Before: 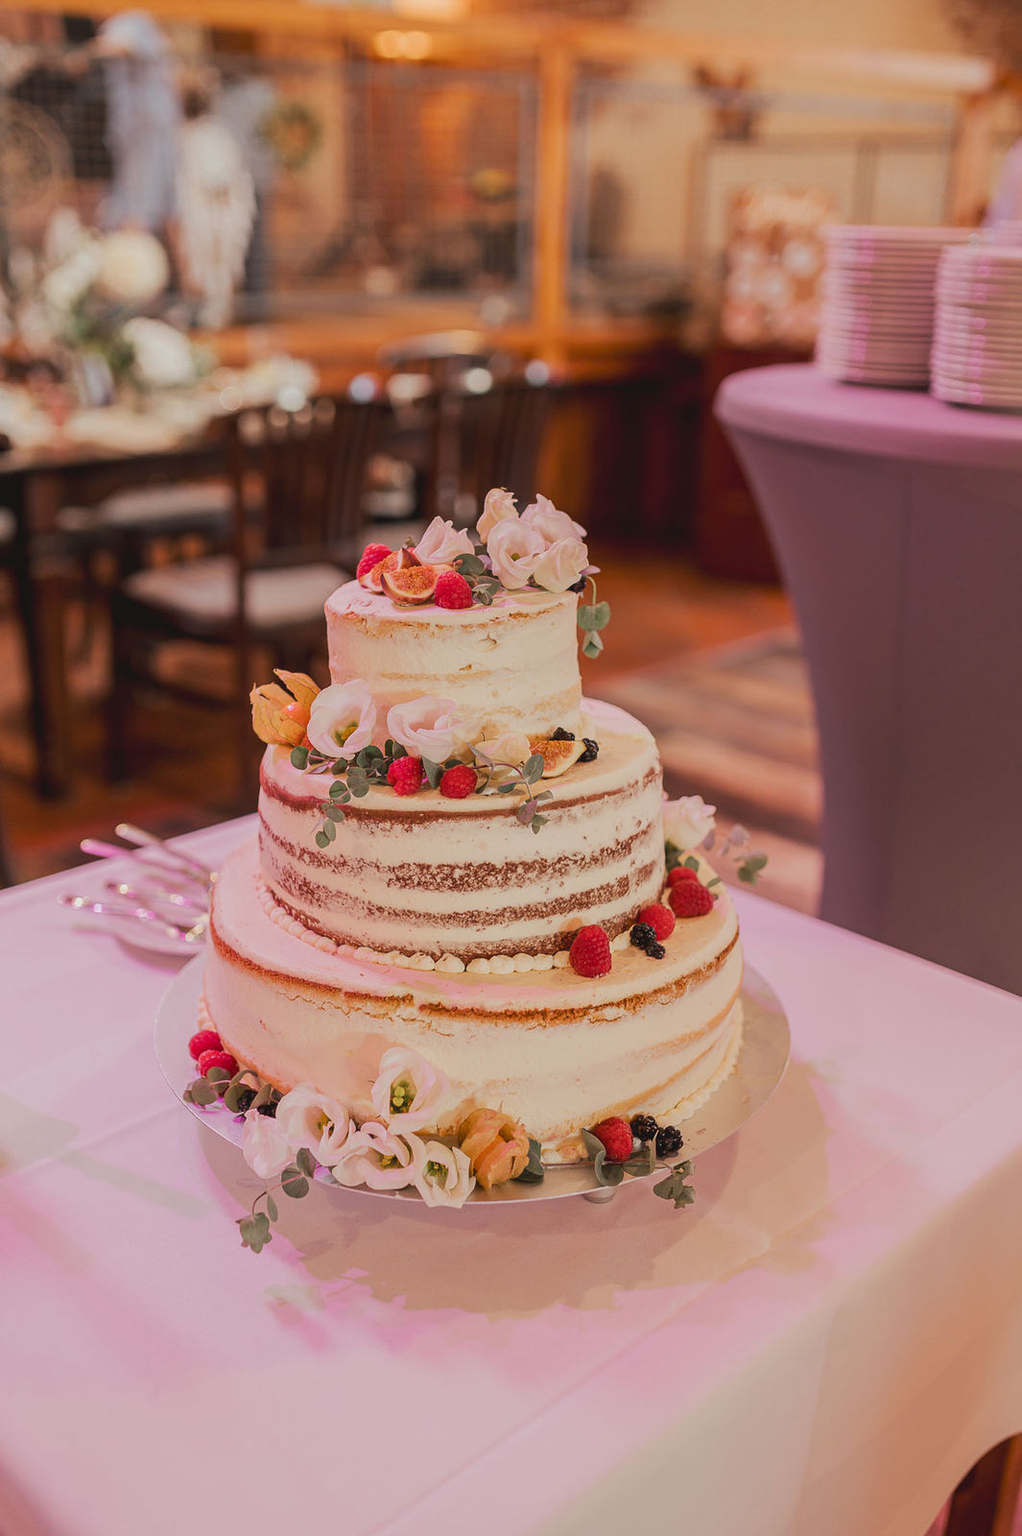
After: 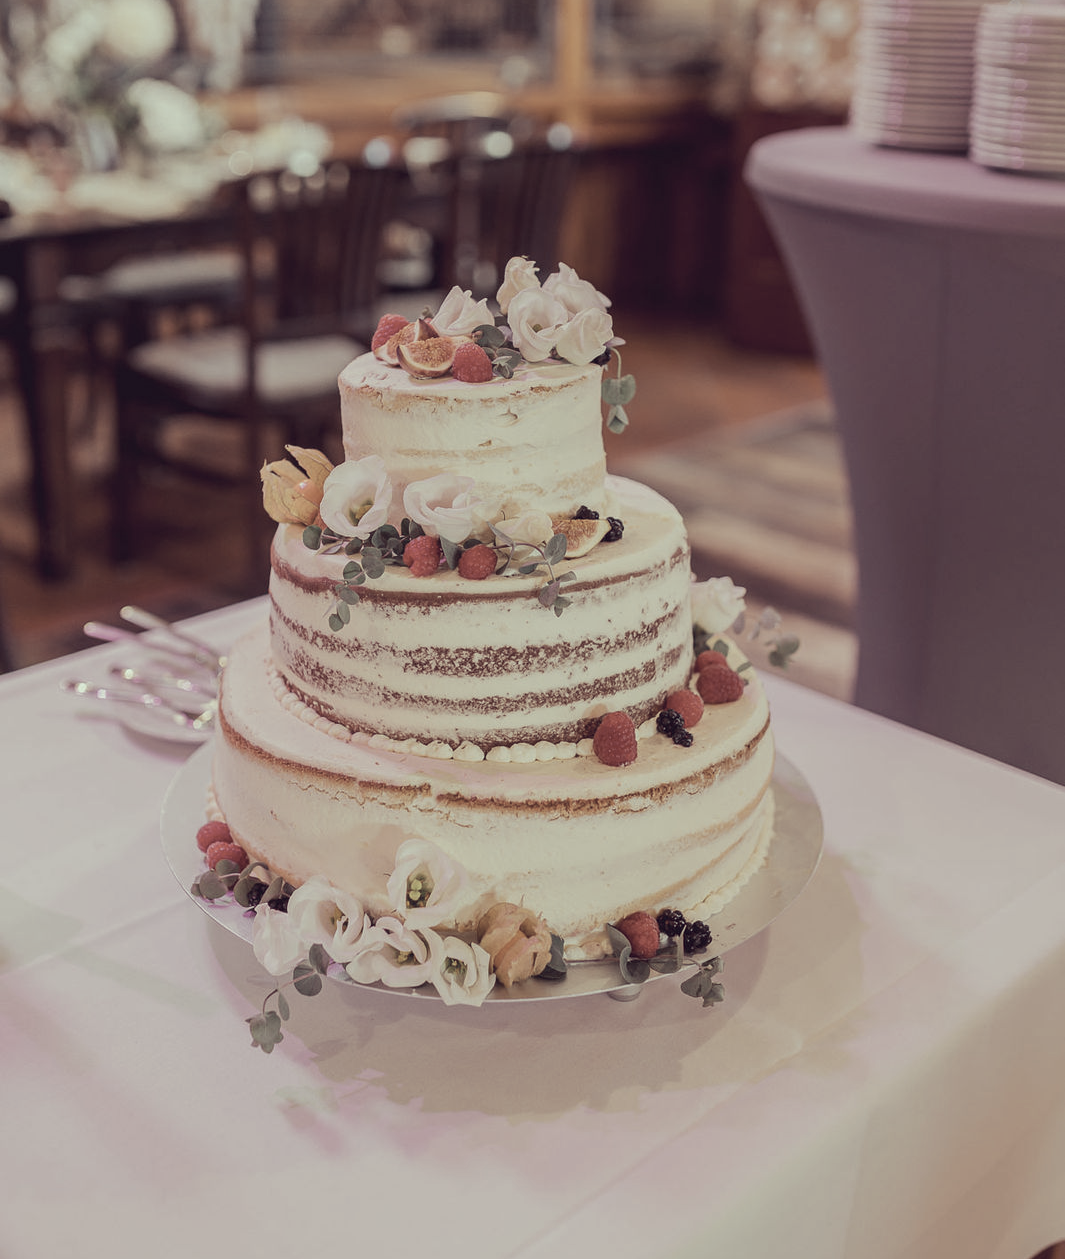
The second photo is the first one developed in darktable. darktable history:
crop and rotate: top 15.774%, bottom 5.506%
color correction: highlights a* -20.17, highlights b* 20.27, shadows a* 20.03, shadows b* -20.46, saturation 0.43
